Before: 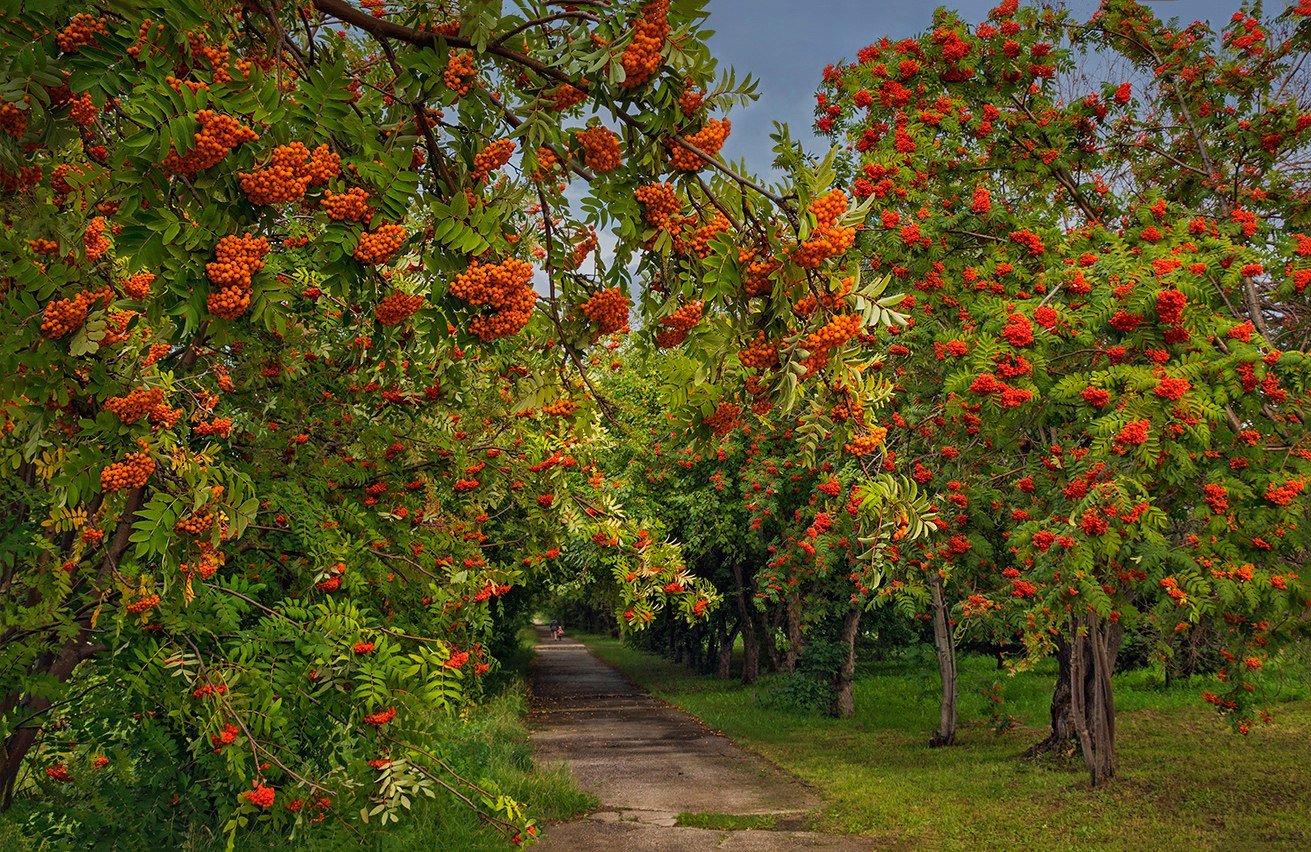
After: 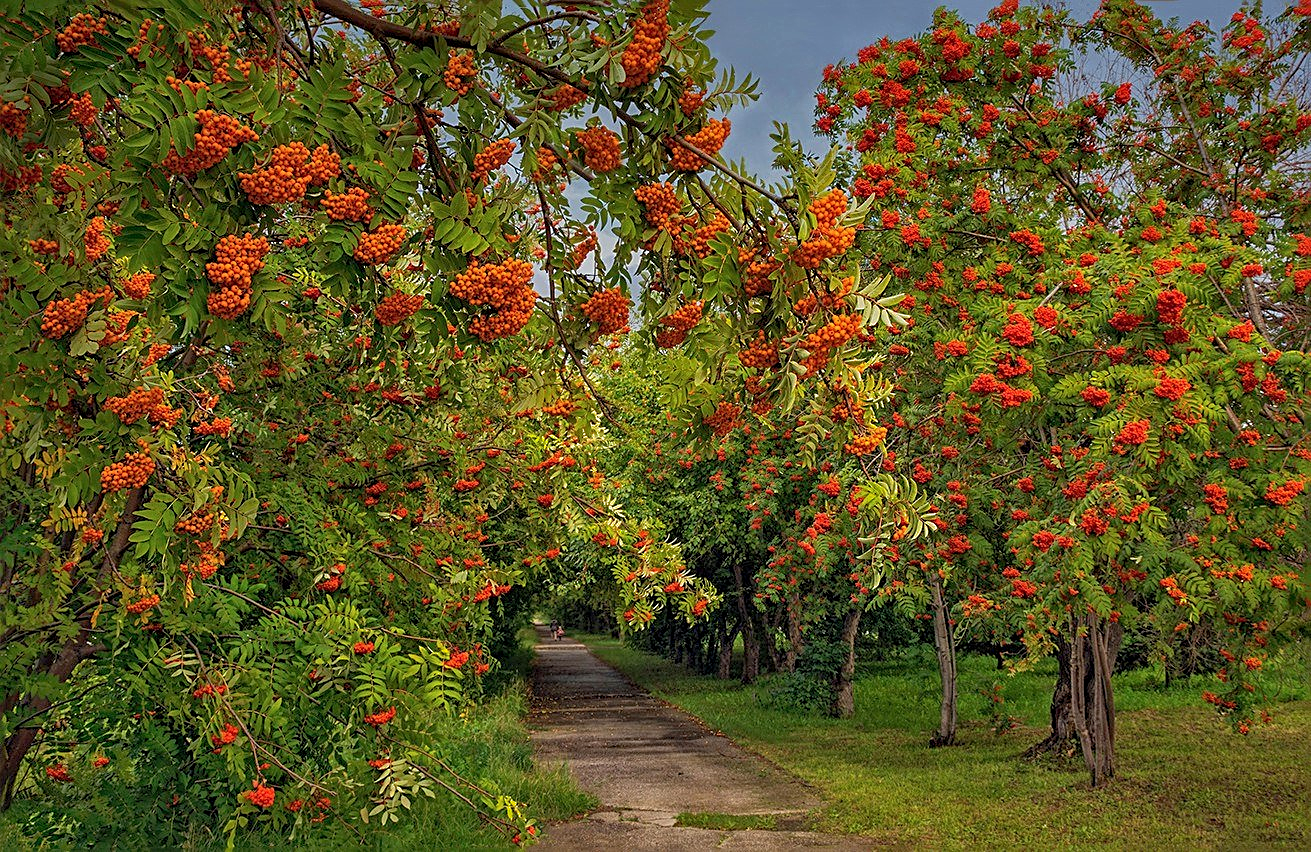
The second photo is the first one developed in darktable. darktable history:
shadows and highlights: on, module defaults
sharpen: on, module defaults
local contrast: highlights 100%, shadows 100%, detail 131%, midtone range 0.2
